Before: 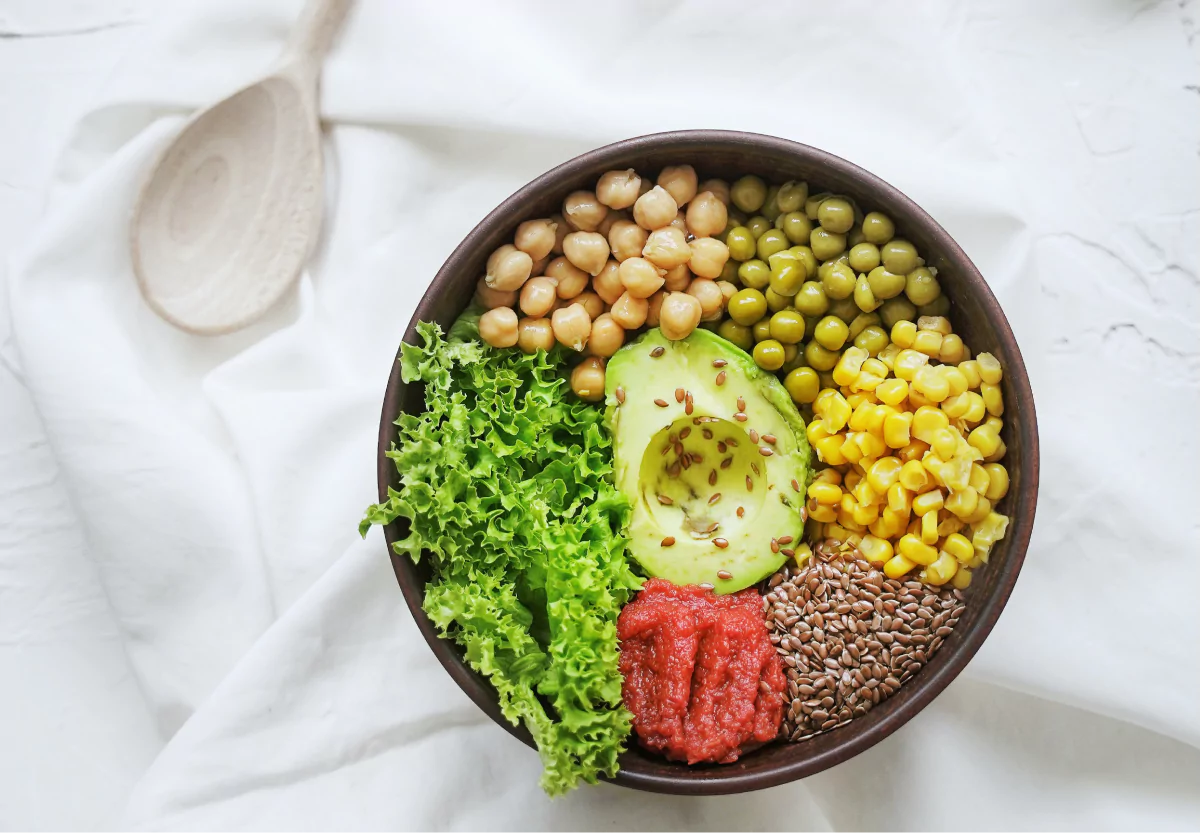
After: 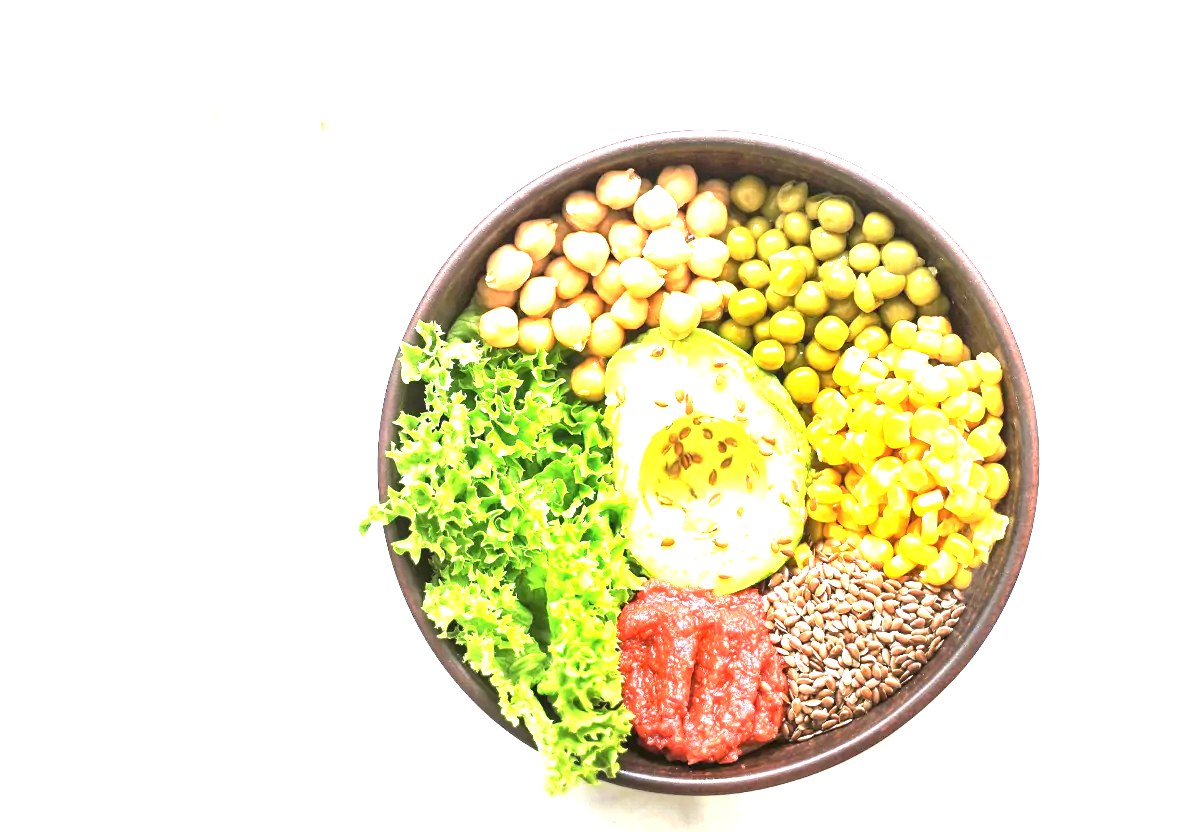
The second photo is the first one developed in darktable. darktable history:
exposure: black level correction 0, exposure 2.116 EV, compensate exposure bias true
